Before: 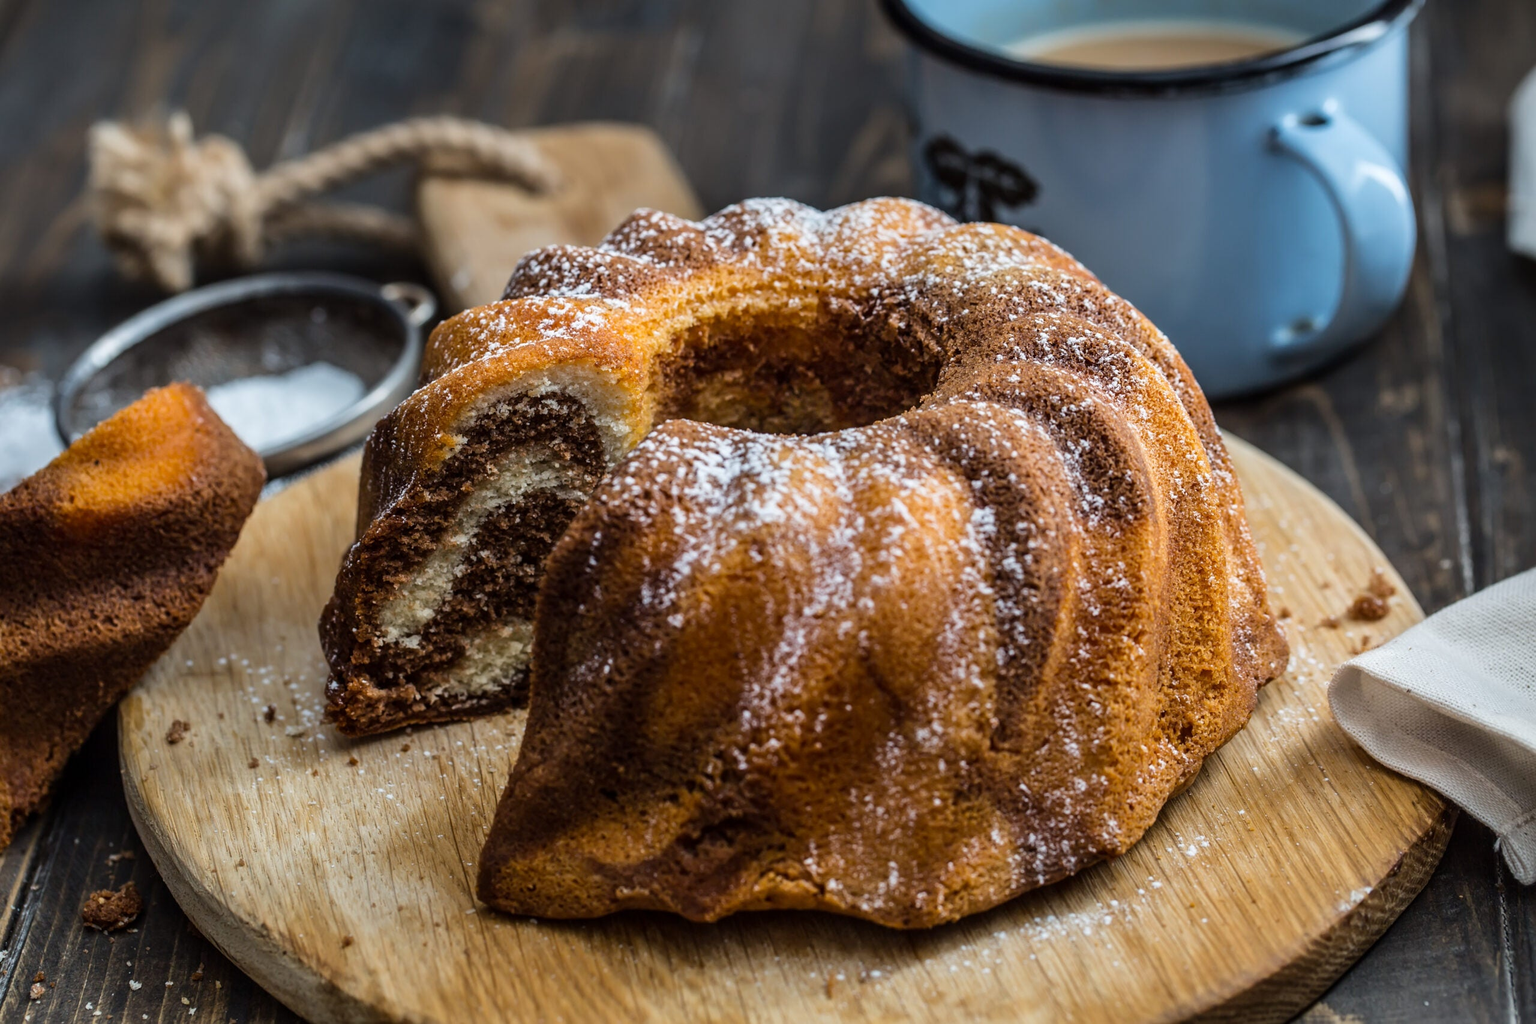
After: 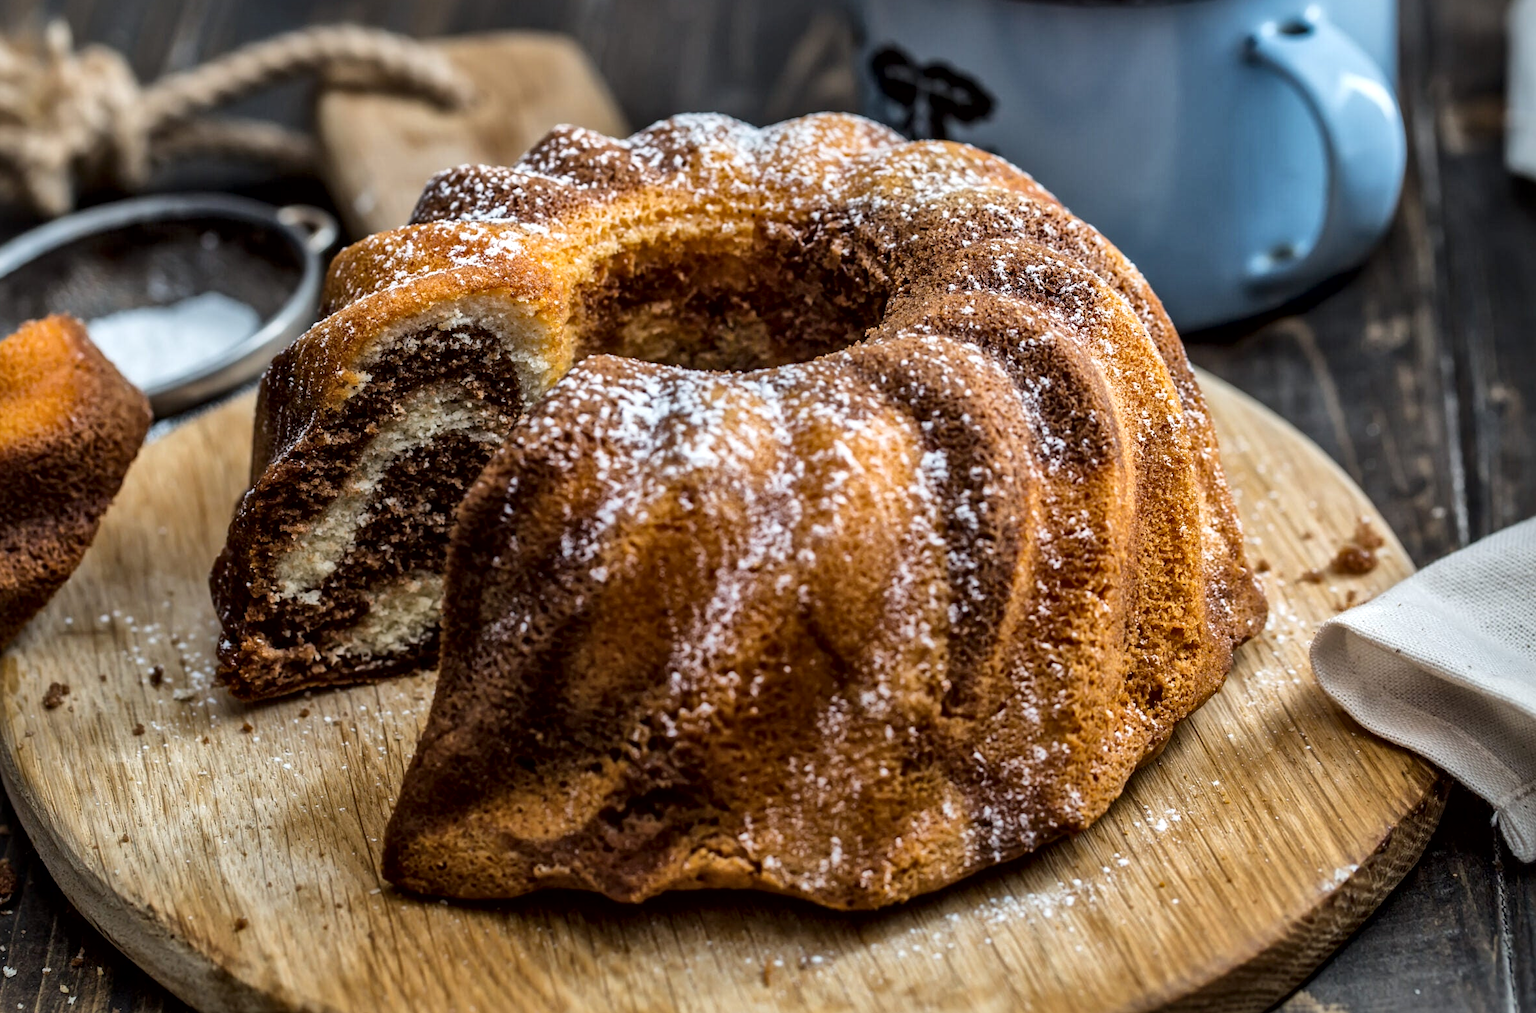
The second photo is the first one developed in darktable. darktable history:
crop and rotate: left 8.262%, top 9.226%
local contrast: mode bilateral grid, contrast 20, coarseness 50, detail 171%, midtone range 0.2
